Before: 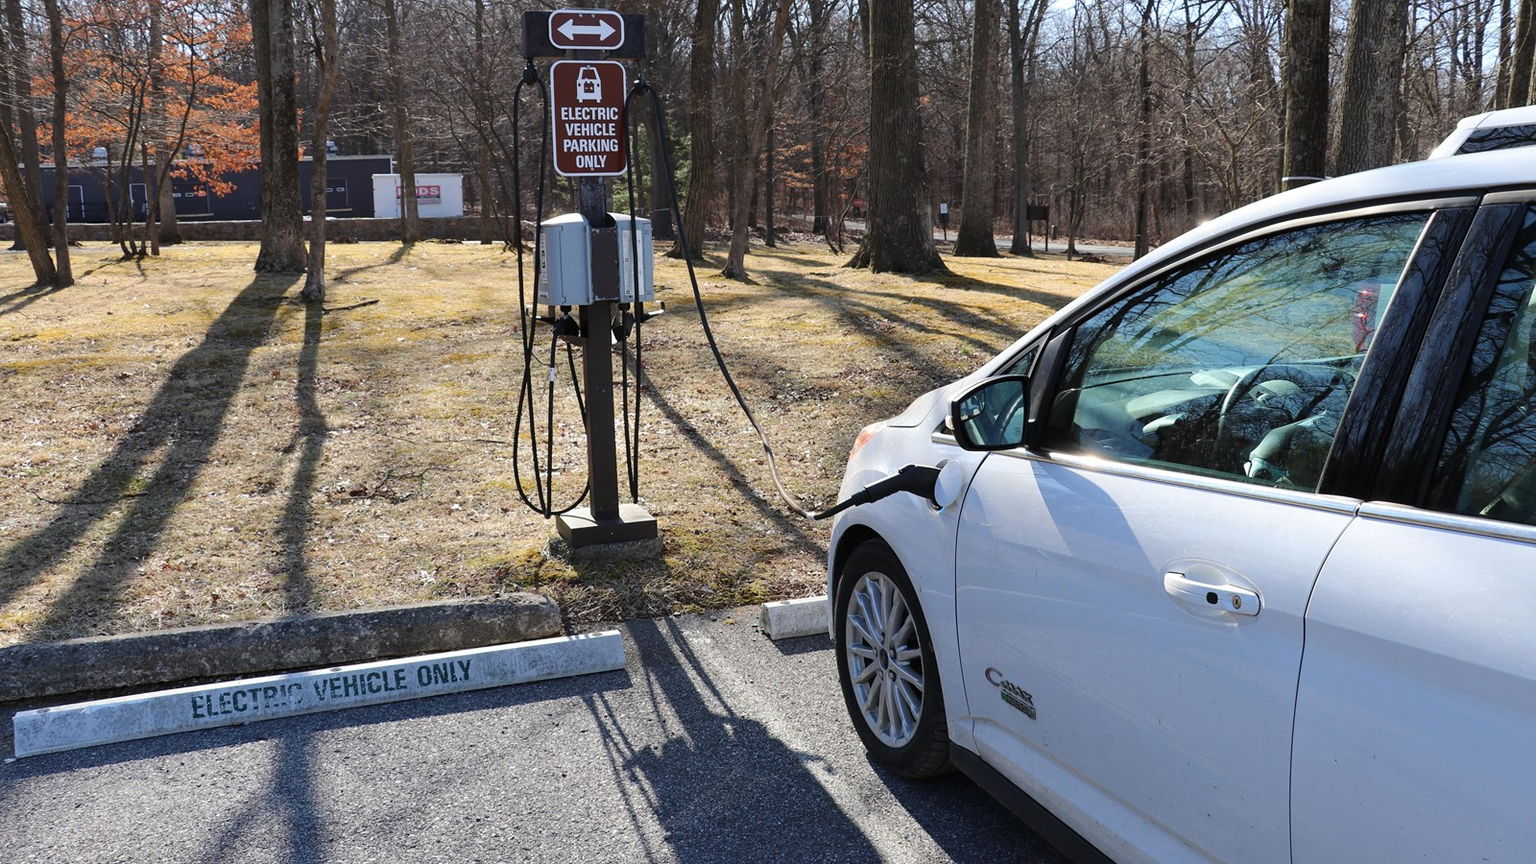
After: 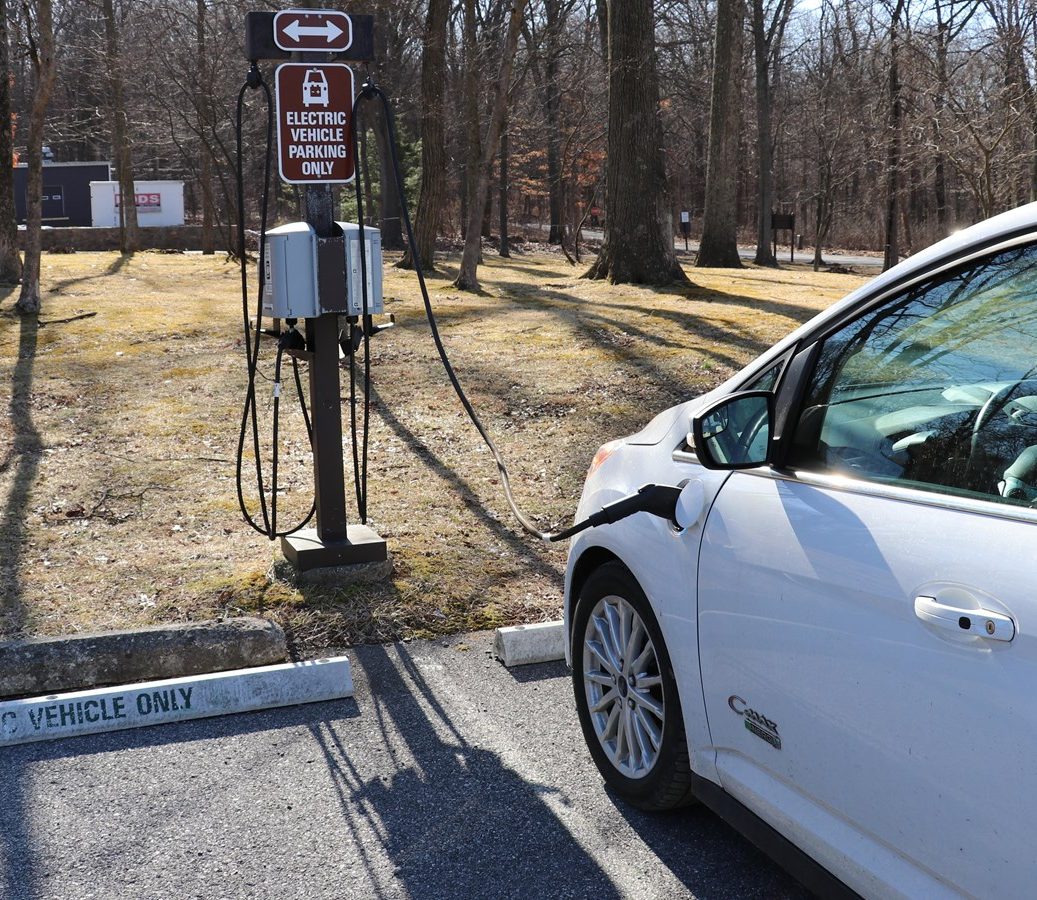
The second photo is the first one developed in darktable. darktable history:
crop and rotate: left 18.685%, right 16.447%
